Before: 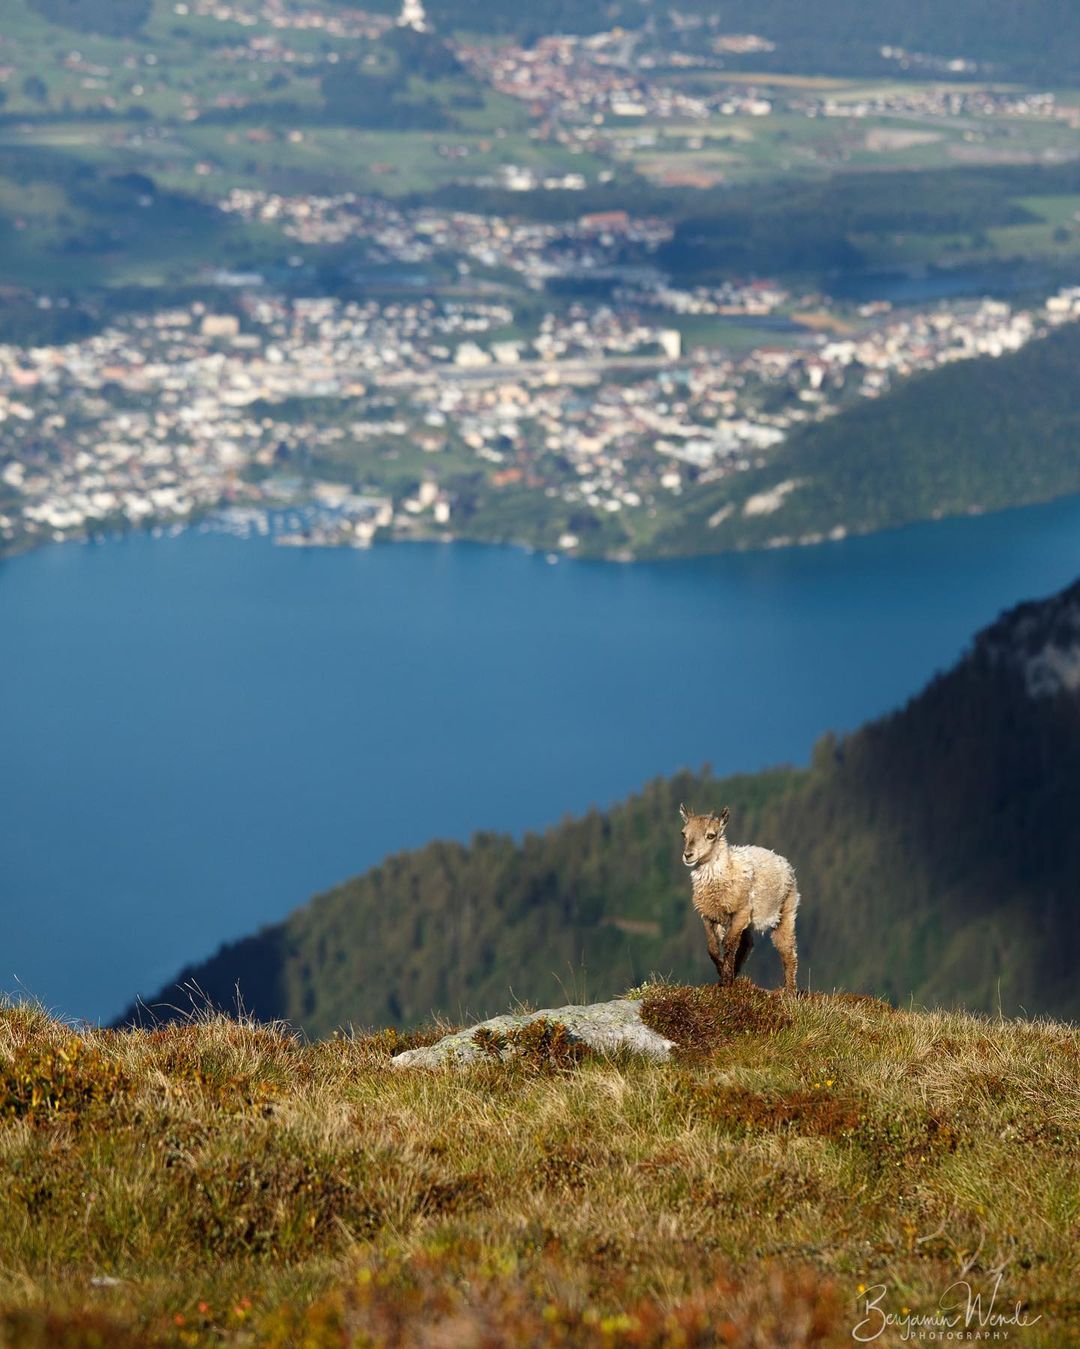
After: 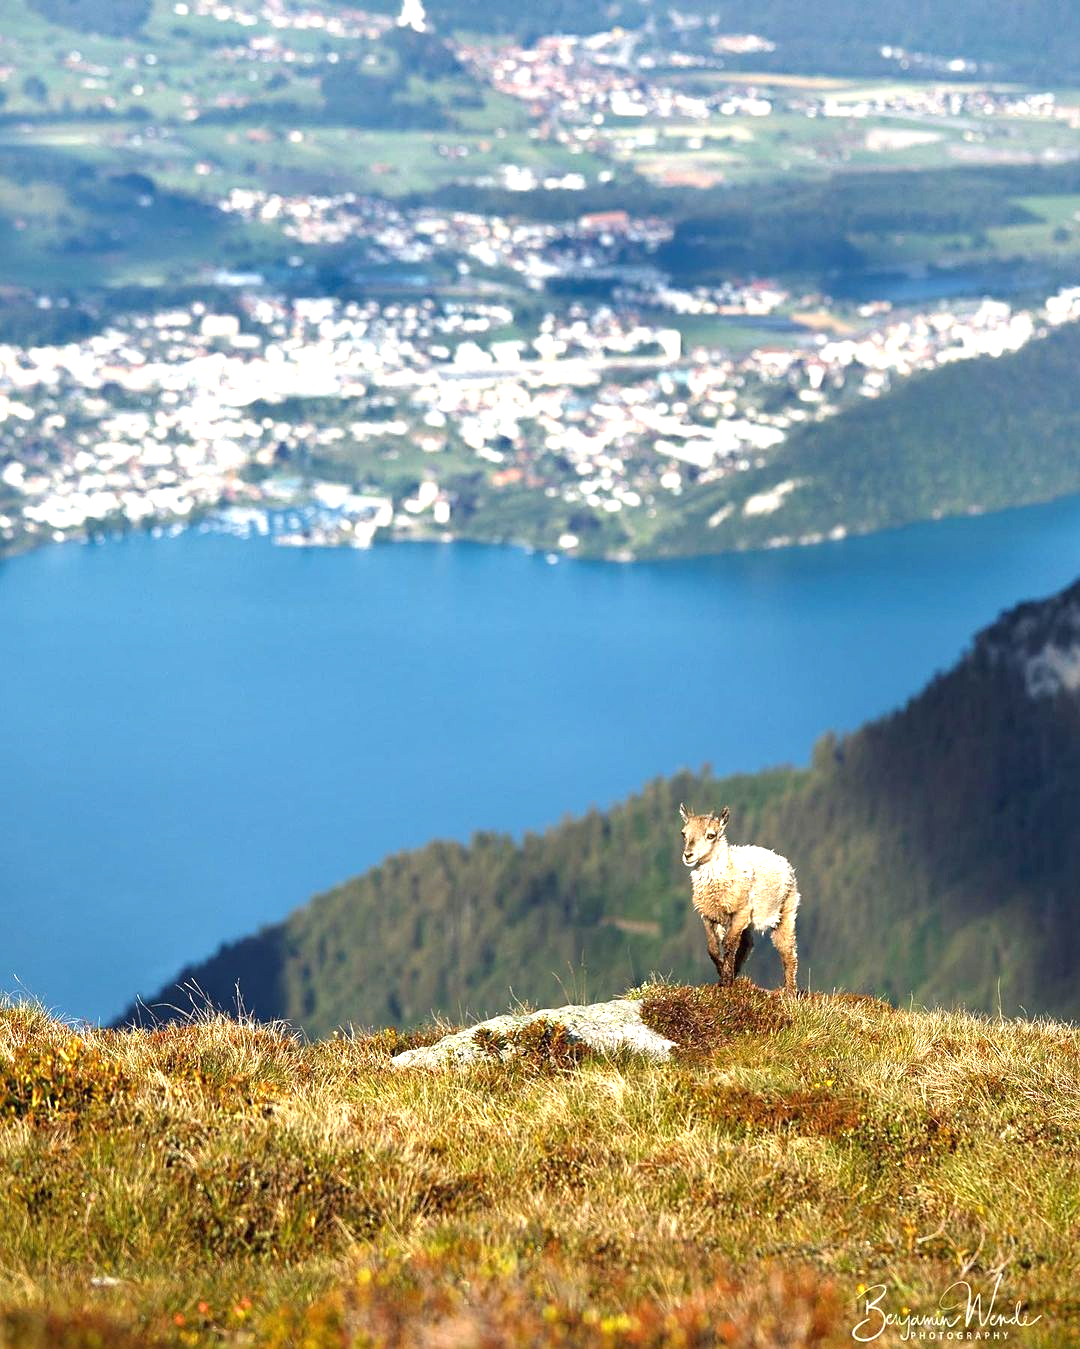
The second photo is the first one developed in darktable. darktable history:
exposure: black level correction 0, exposure 1.2 EV, compensate highlight preservation false
shadows and highlights: shadows 49.44, highlights -41.35, soften with gaussian
sharpen: amount 0.216
